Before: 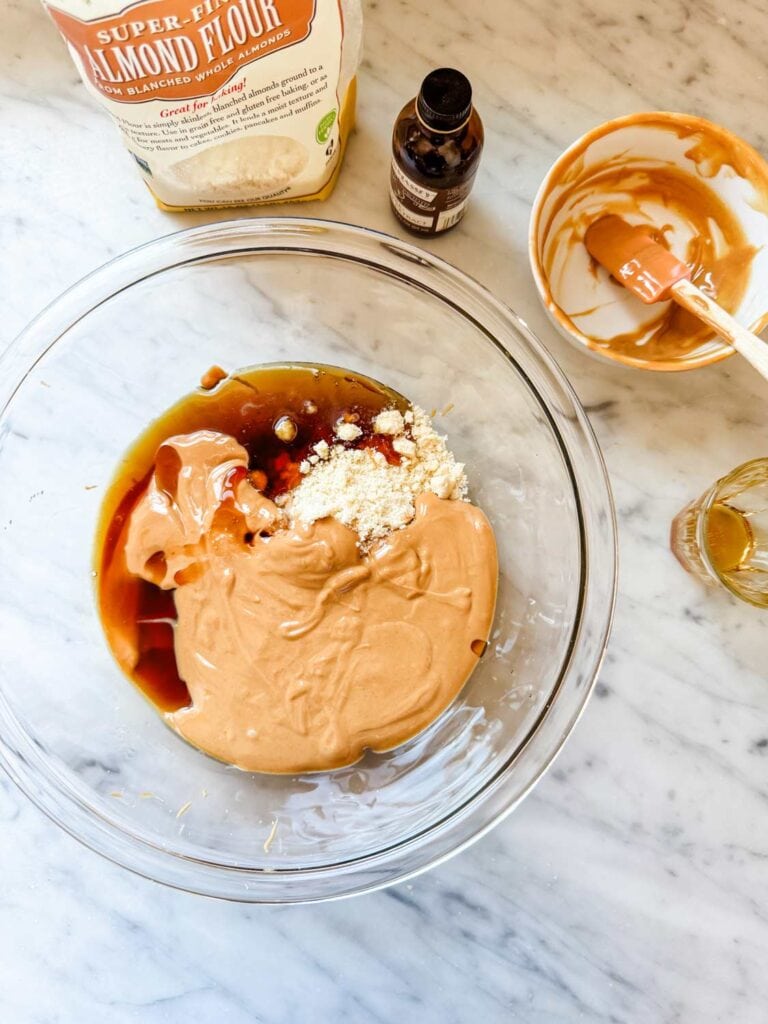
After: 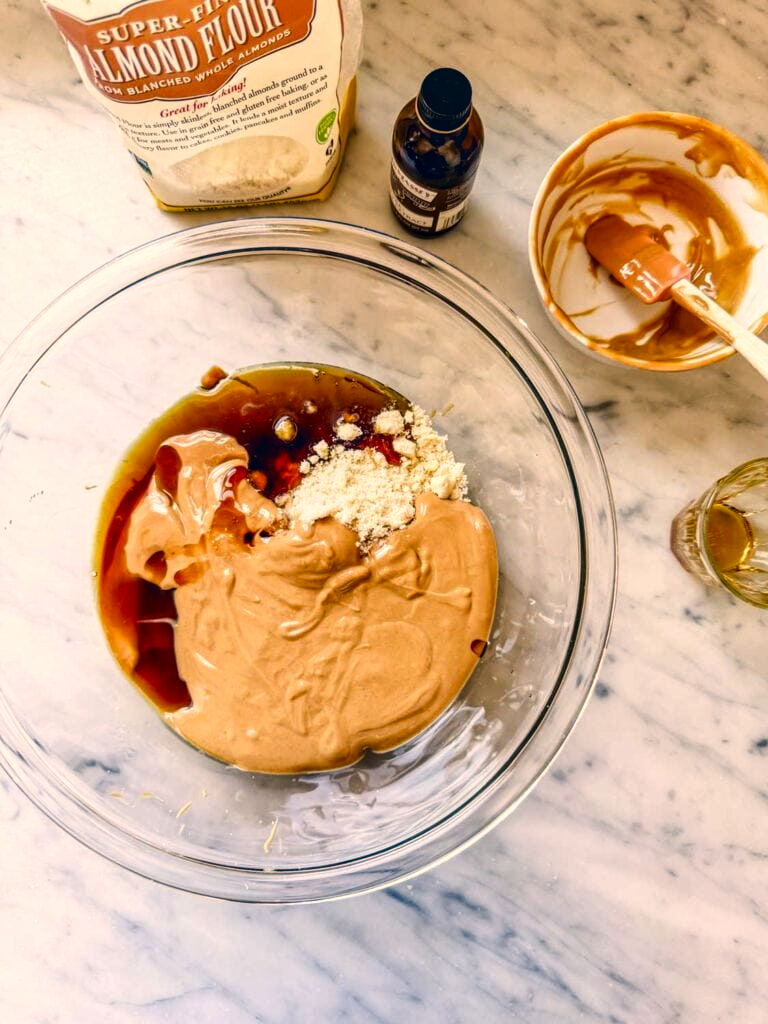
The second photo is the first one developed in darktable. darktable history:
color correction: highlights a* 10.32, highlights b* 14.66, shadows a* -9.59, shadows b* -15.02
contrast brightness saturation: contrast 0.07, brightness -0.14, saturation 0.11
local contrast: on, module defaults
shadows and highlights: shadows -30, highlights 30
